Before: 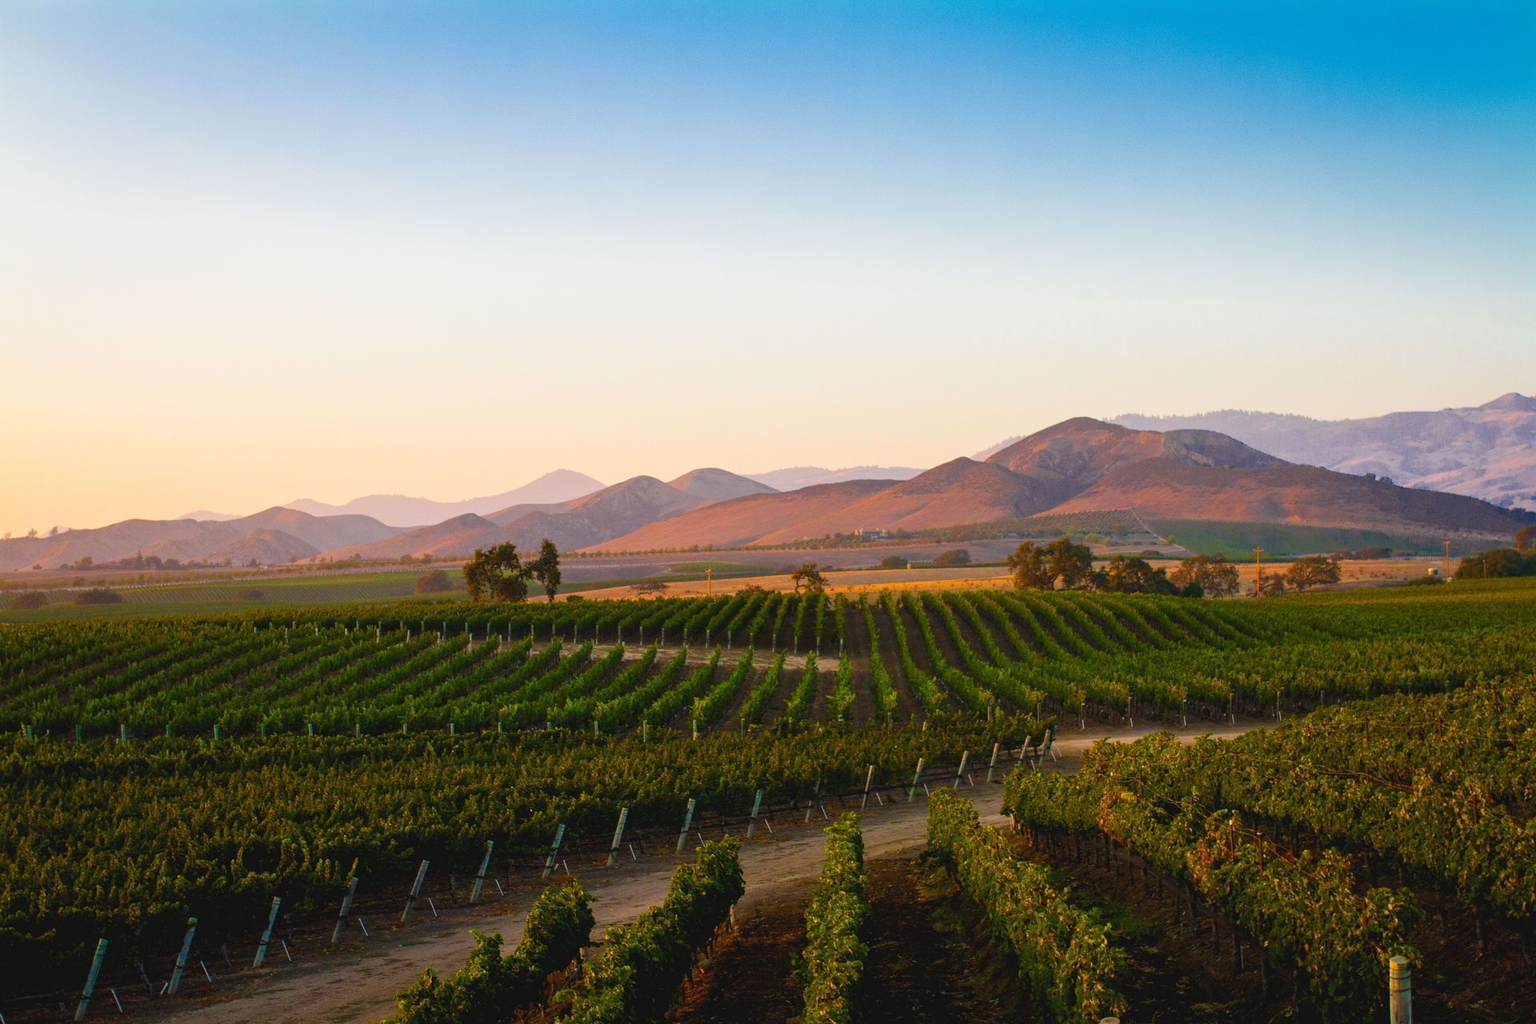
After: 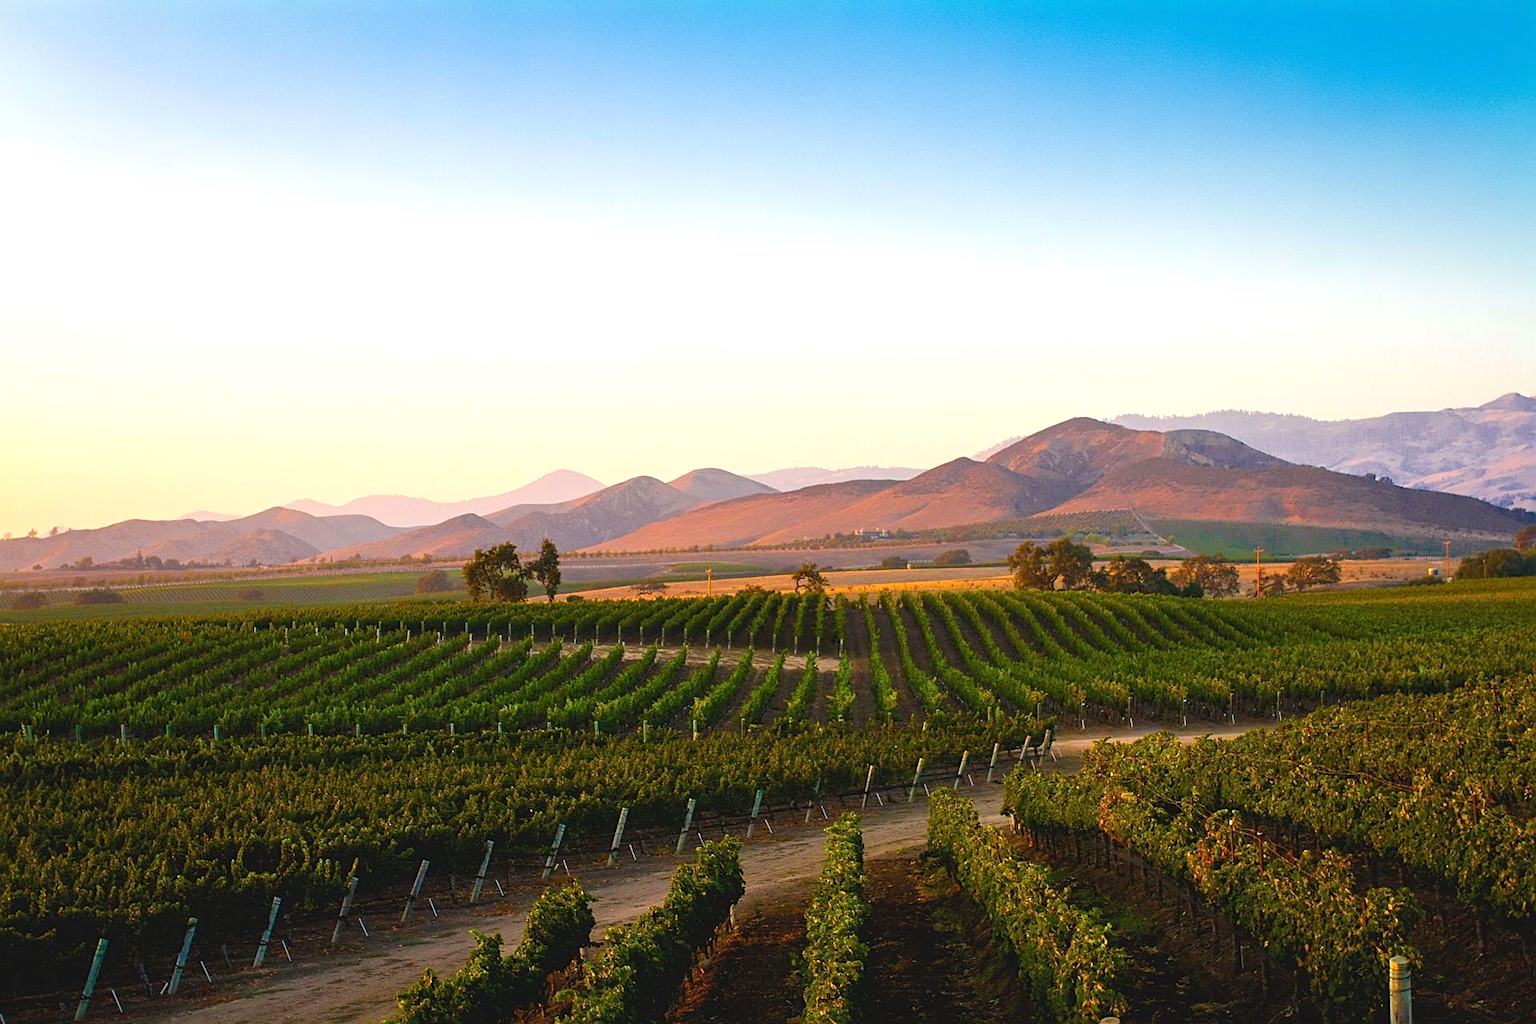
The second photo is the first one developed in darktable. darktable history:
sharpen: on, module defaults
exposure: black level correction 0, exposure 0.393 EV, compensate highlight preservation false
